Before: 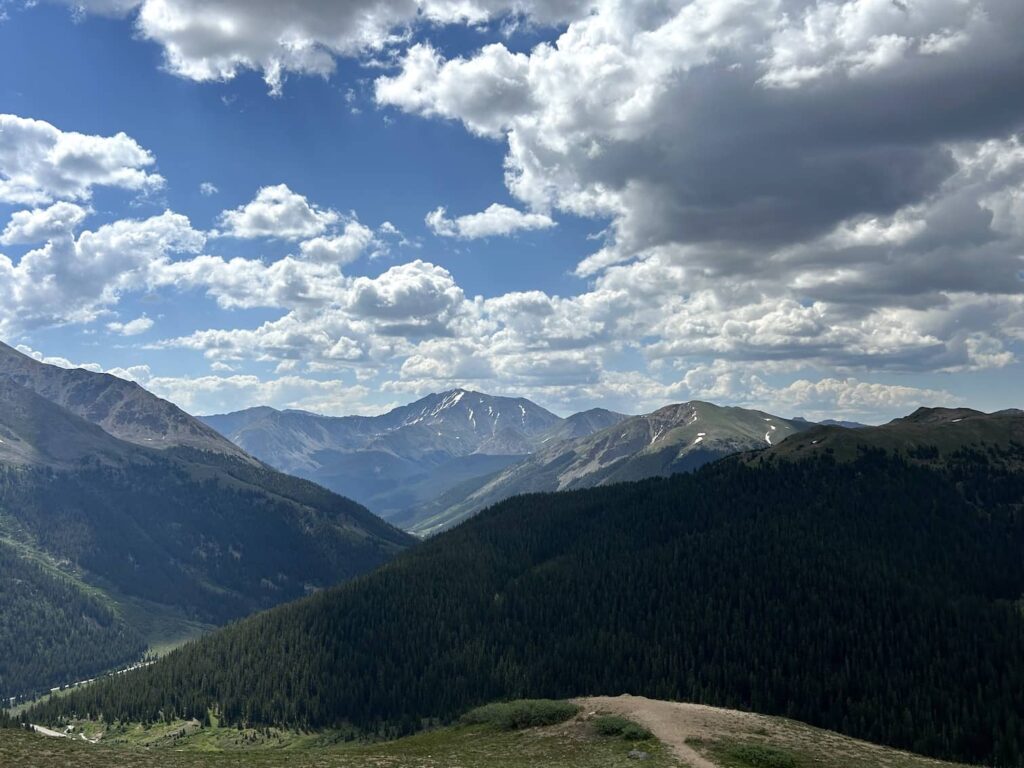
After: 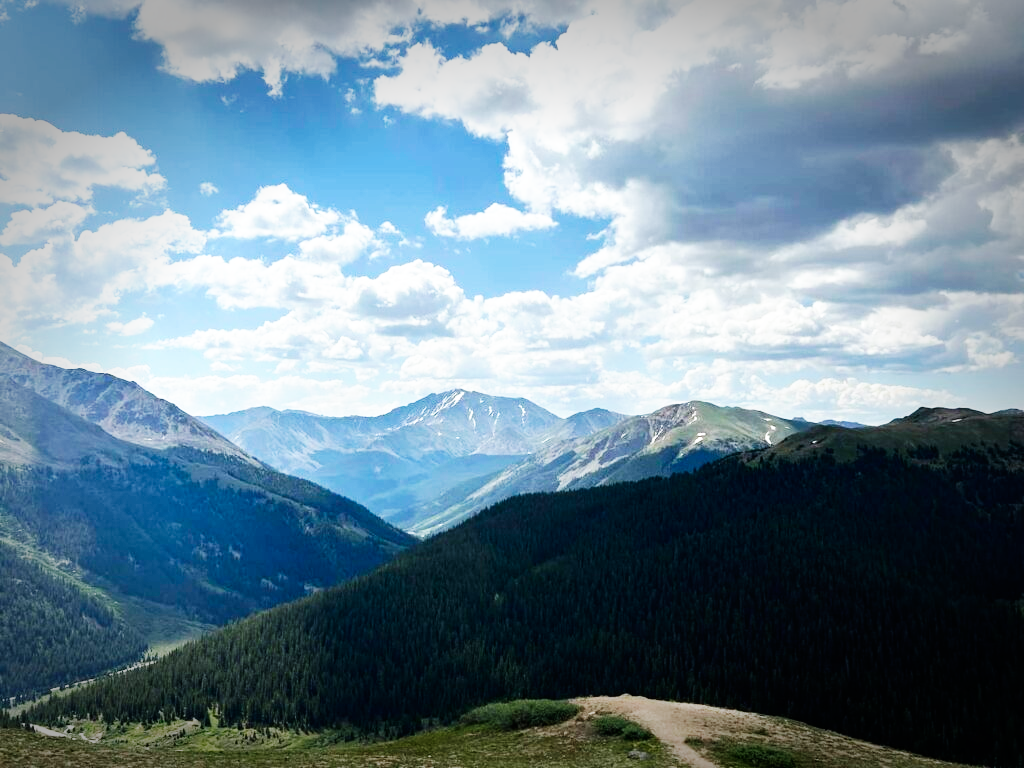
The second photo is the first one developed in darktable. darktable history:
base curve: curves: ch0 [(0, 0) (0.007, 0.004) (0.027, 0.03) (0.046, 0.07) (0.207, 0.54) (0.442, 0.872) (0.673, 0.972) (1, 1)], preserve colors none
vignetting: fall-off start 70.97%, brightness -0.584, saturation -0.118, width/height ratio 1.333
